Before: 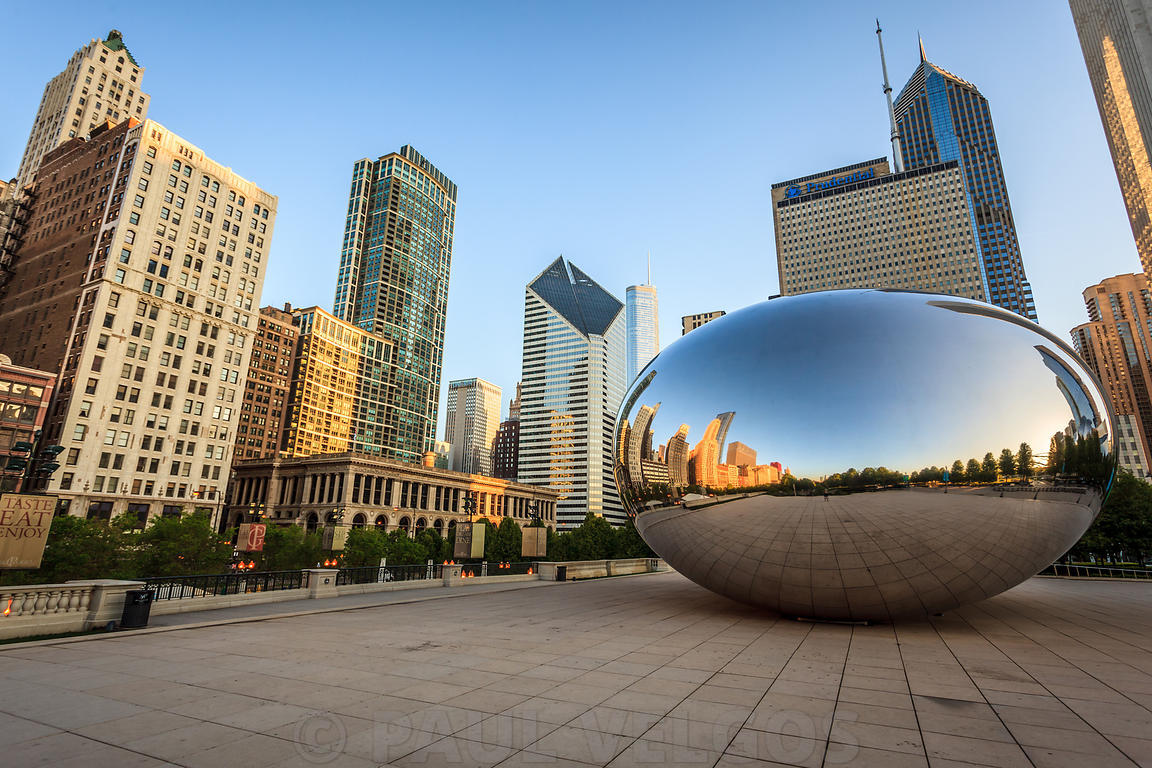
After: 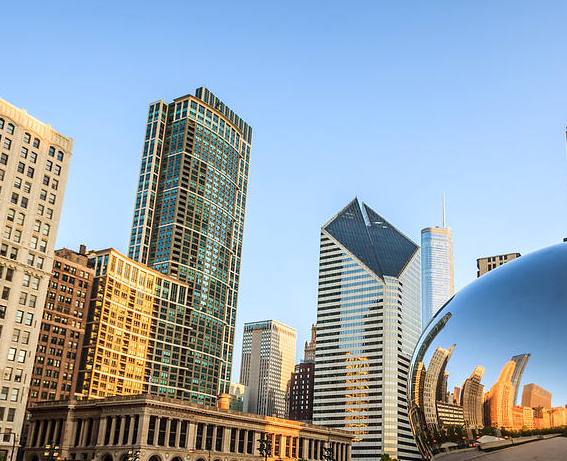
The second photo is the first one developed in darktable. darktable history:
crop: left 17.835%, top 7.675%, right 32.881%, bottom 32.213%
white balance: red 1.004, blue 1.024
